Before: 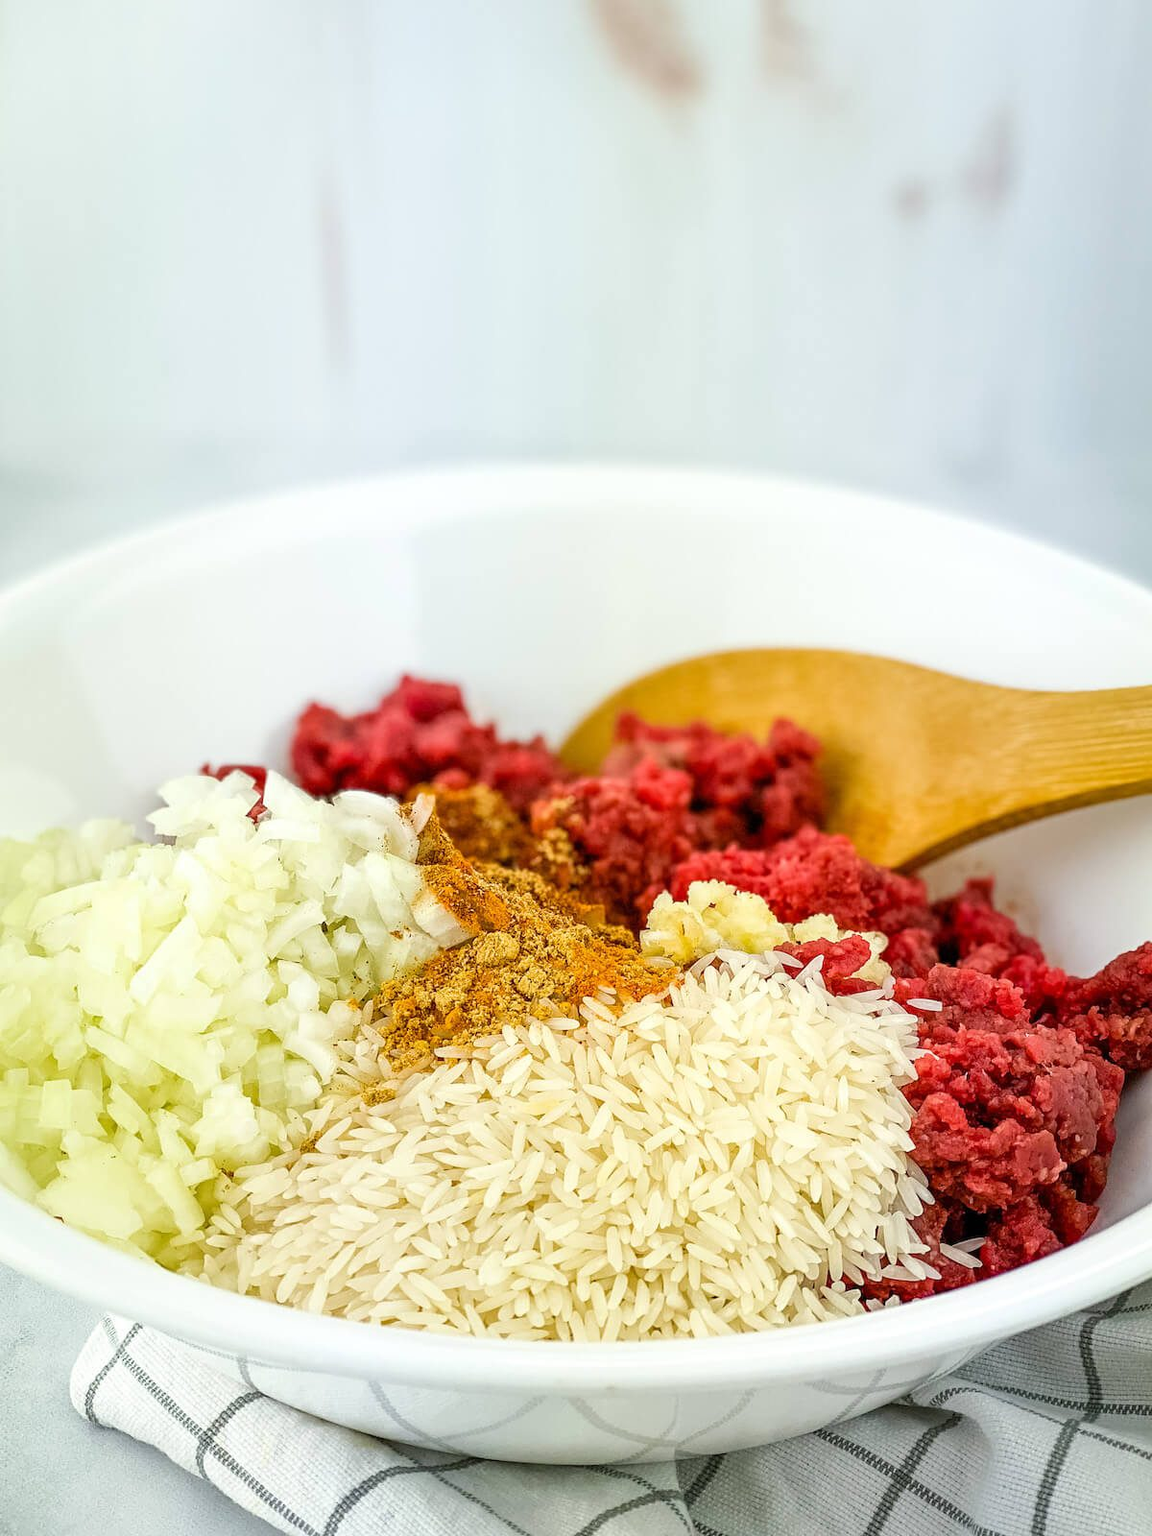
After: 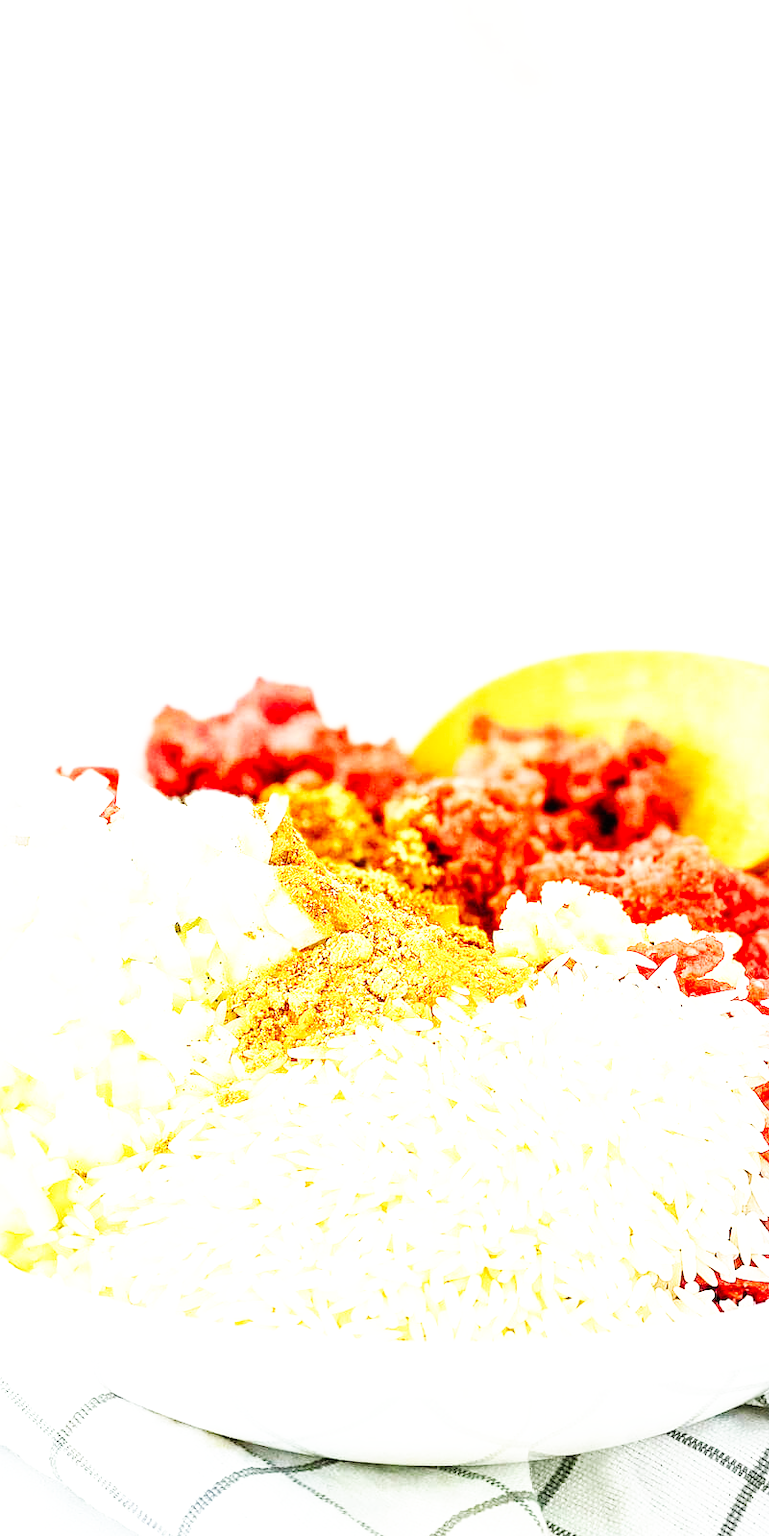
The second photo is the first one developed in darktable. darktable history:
crop and rotate: left 12.777%, right 20.409%
exposure: black level correction 0, exposure 0.952 EV, compensate highlight preservation false
base curve: curves: ch0 [(0, 0) (0.007, 0.004) (0.027, 0.03) (0.046, 0.07) (0.207, 0.54) (0.442, 0.872) (0.673, 0.972) (1, 1)], preserve colors none
